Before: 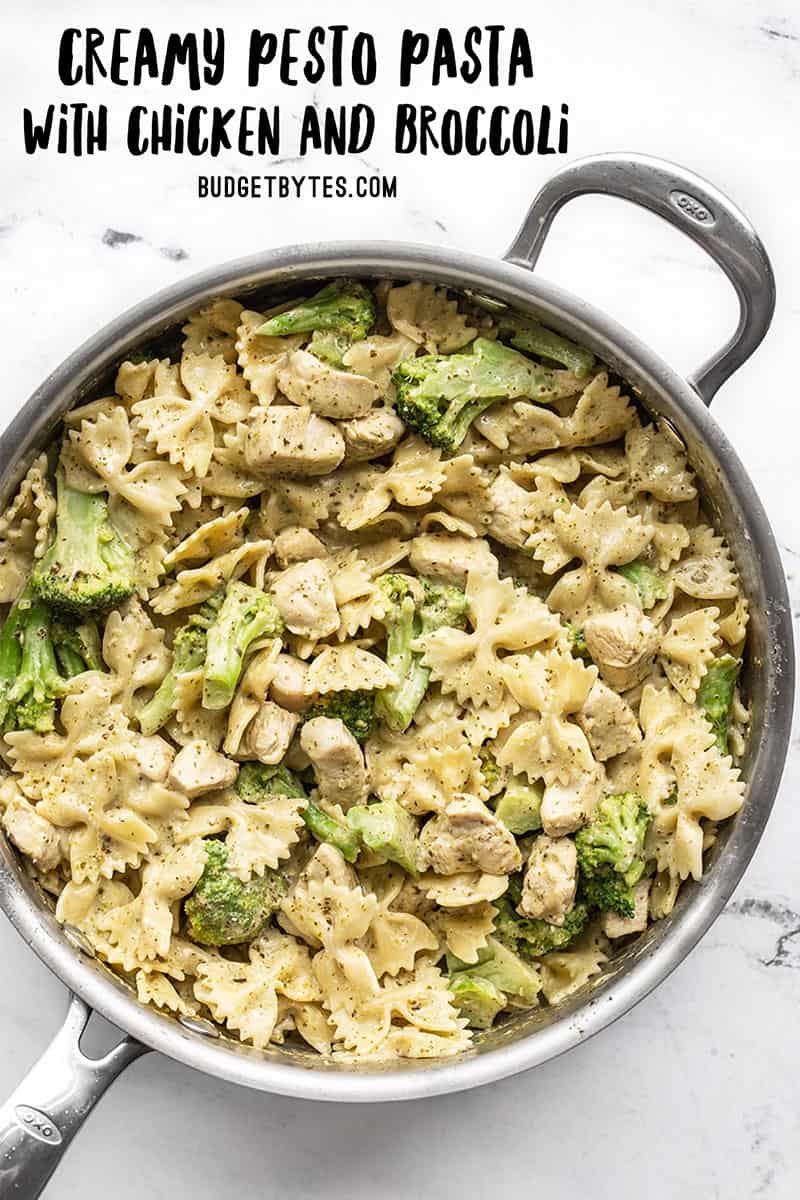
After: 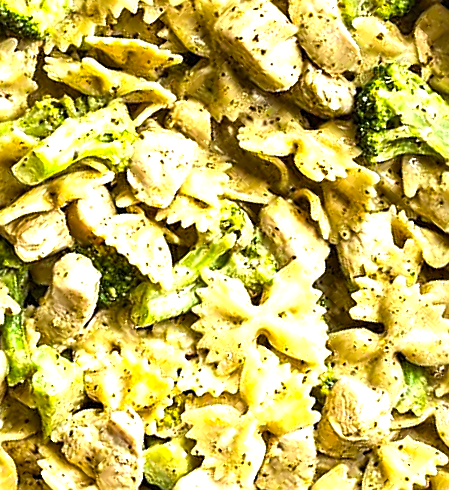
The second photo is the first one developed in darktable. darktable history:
crop and rotate: angle -44.47°, top 16.134%, right 0.853%, bottom 11.746%
sharpen: on, module defaults
color balance rgb: highlights gain › luminance 17.023%, highlights gain › chroma 2.96%, highlights gain › hue 260.04°, perceptual saturation grading › global saturation 29.668%, perceptual brilliance grading › global brilliance 19.187%, perceptual brilliance grading › shadows -39.727%, global vibrance 20%
